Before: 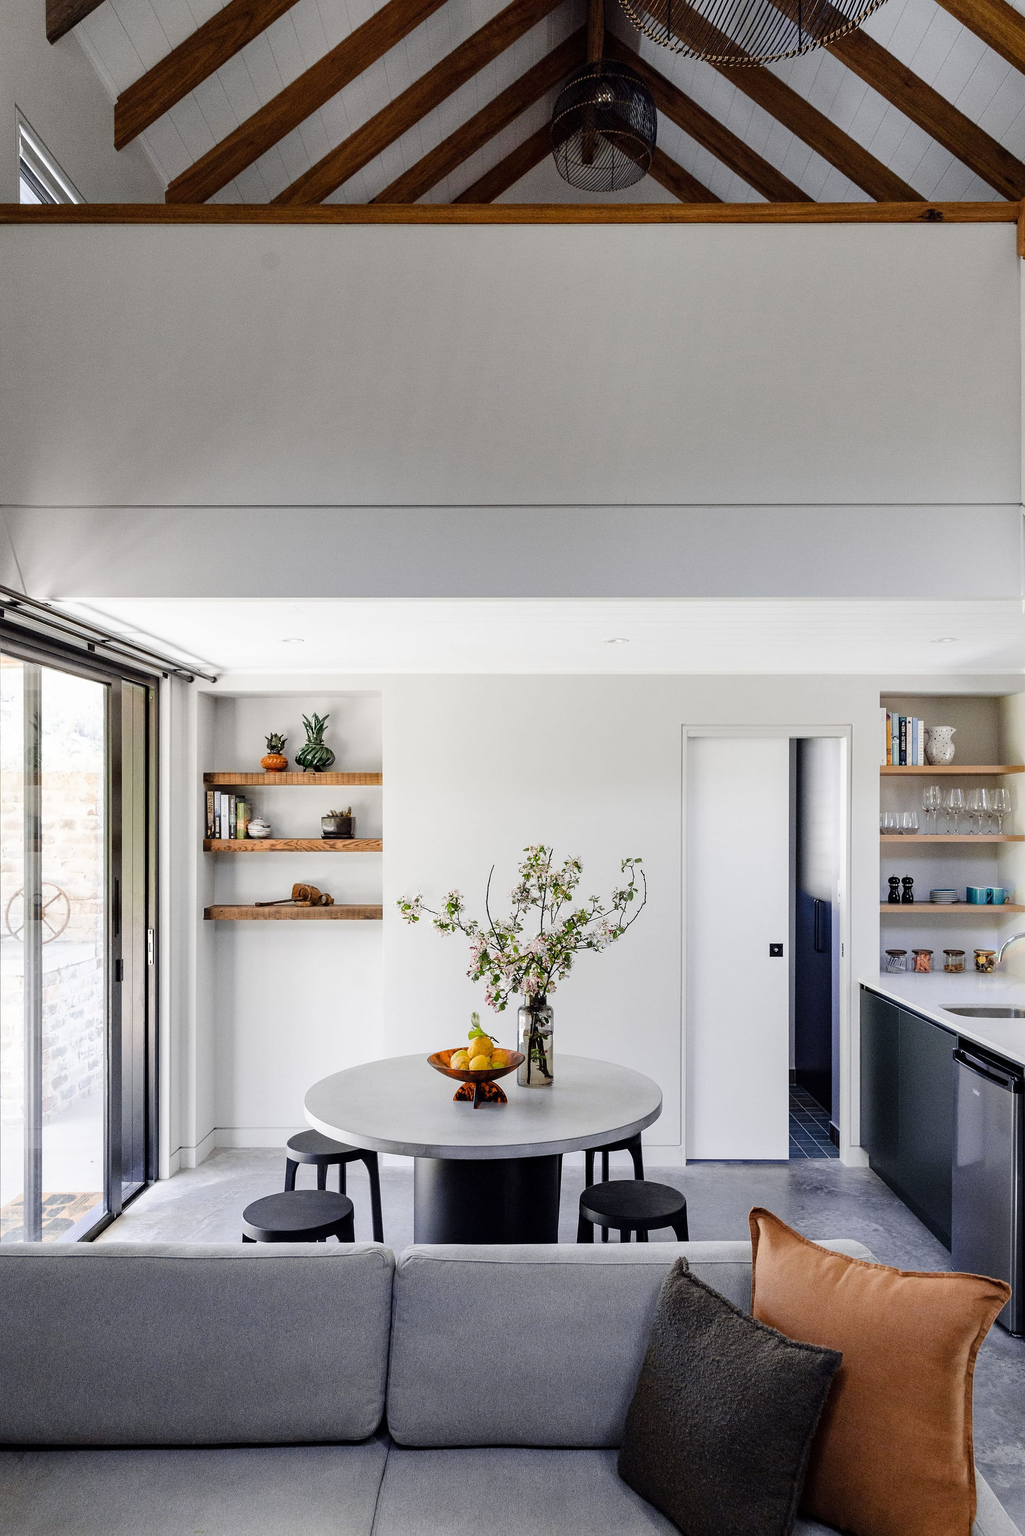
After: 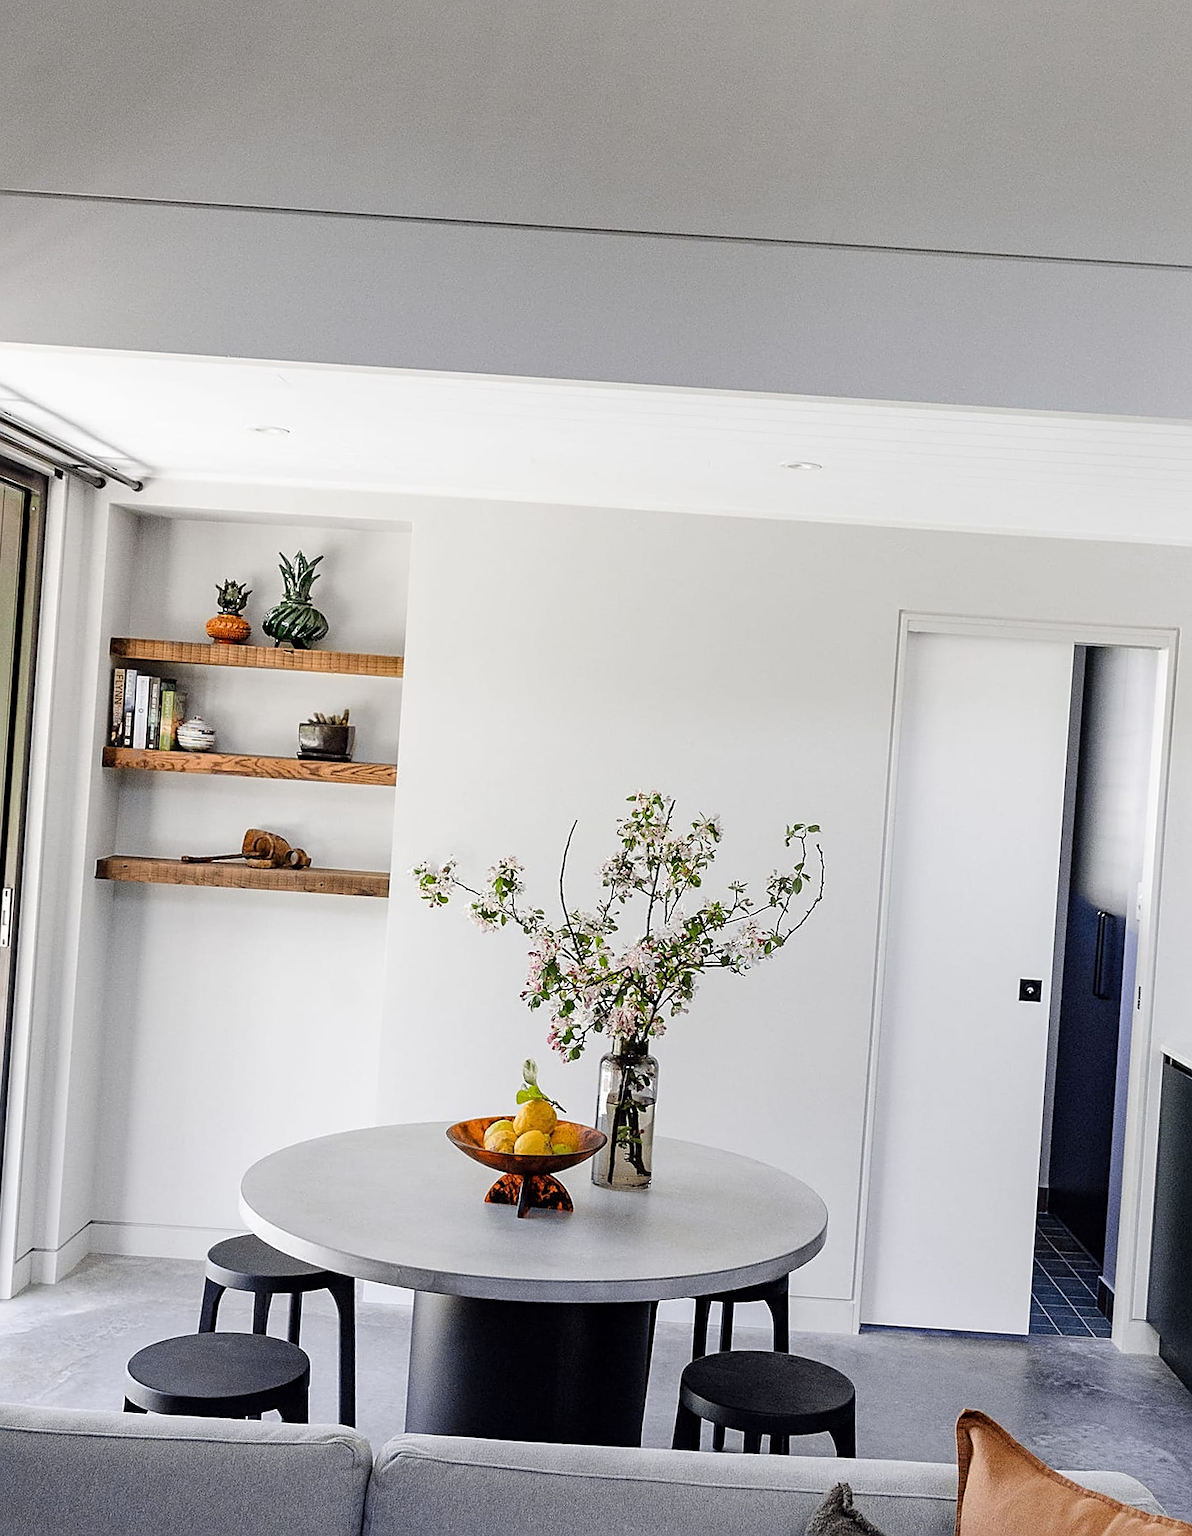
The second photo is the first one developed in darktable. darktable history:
sharpen: on, module defaults
crop and rotate: angle -3.78°, left 9.753%, top 21.192%, right 12.505%, bottom 12.034%
